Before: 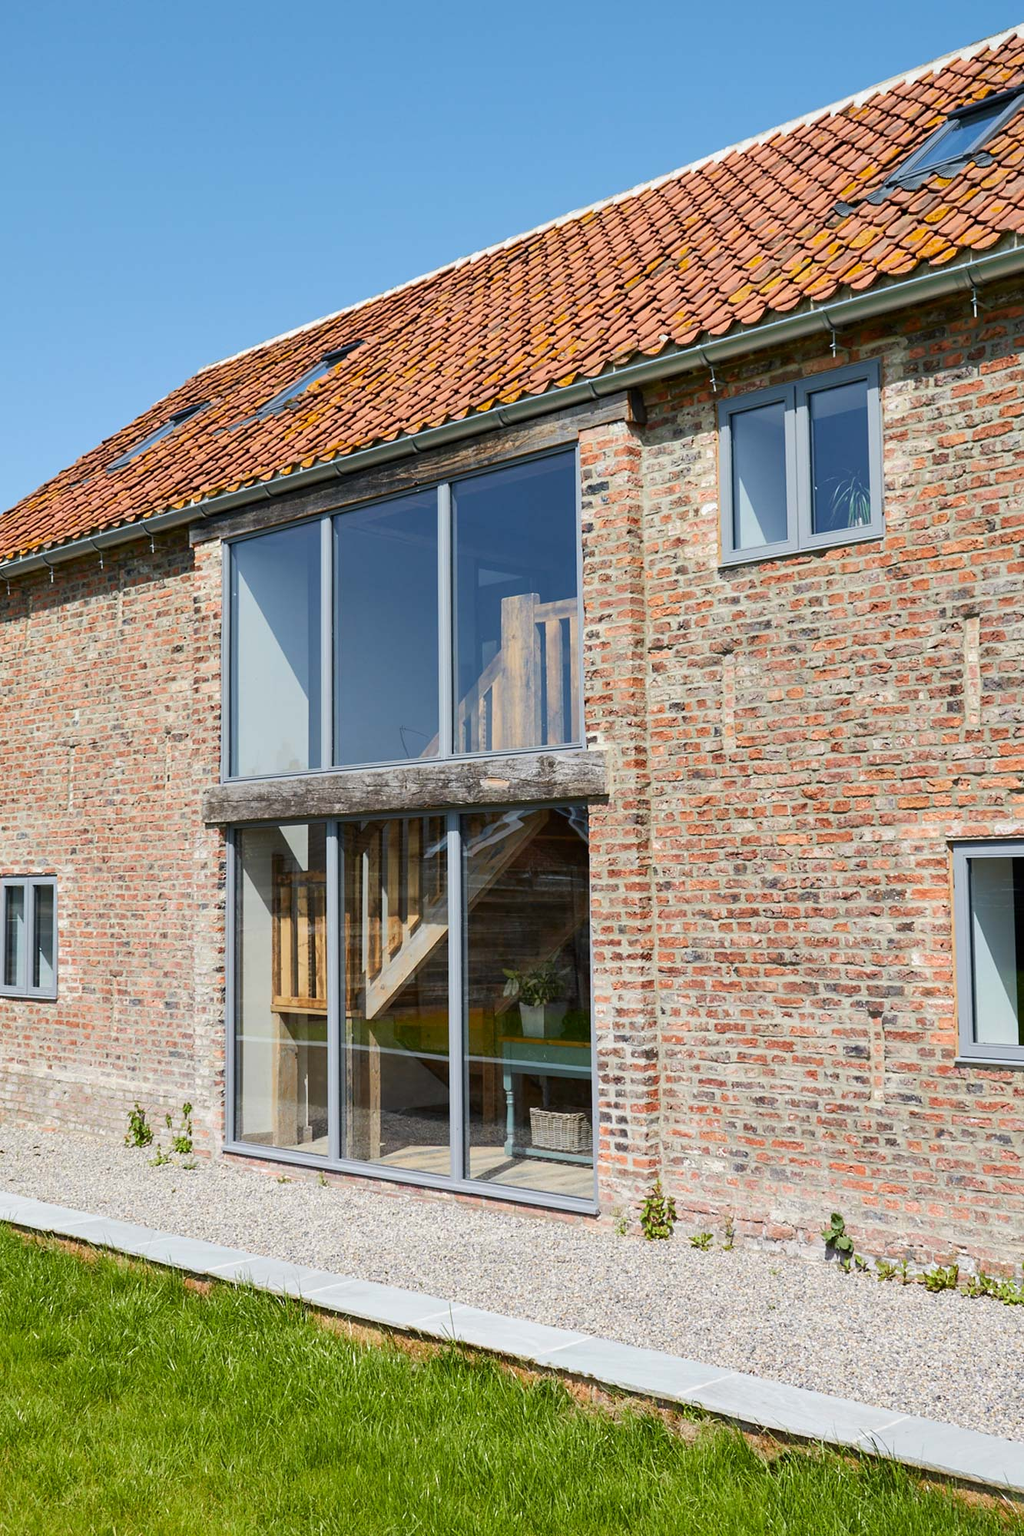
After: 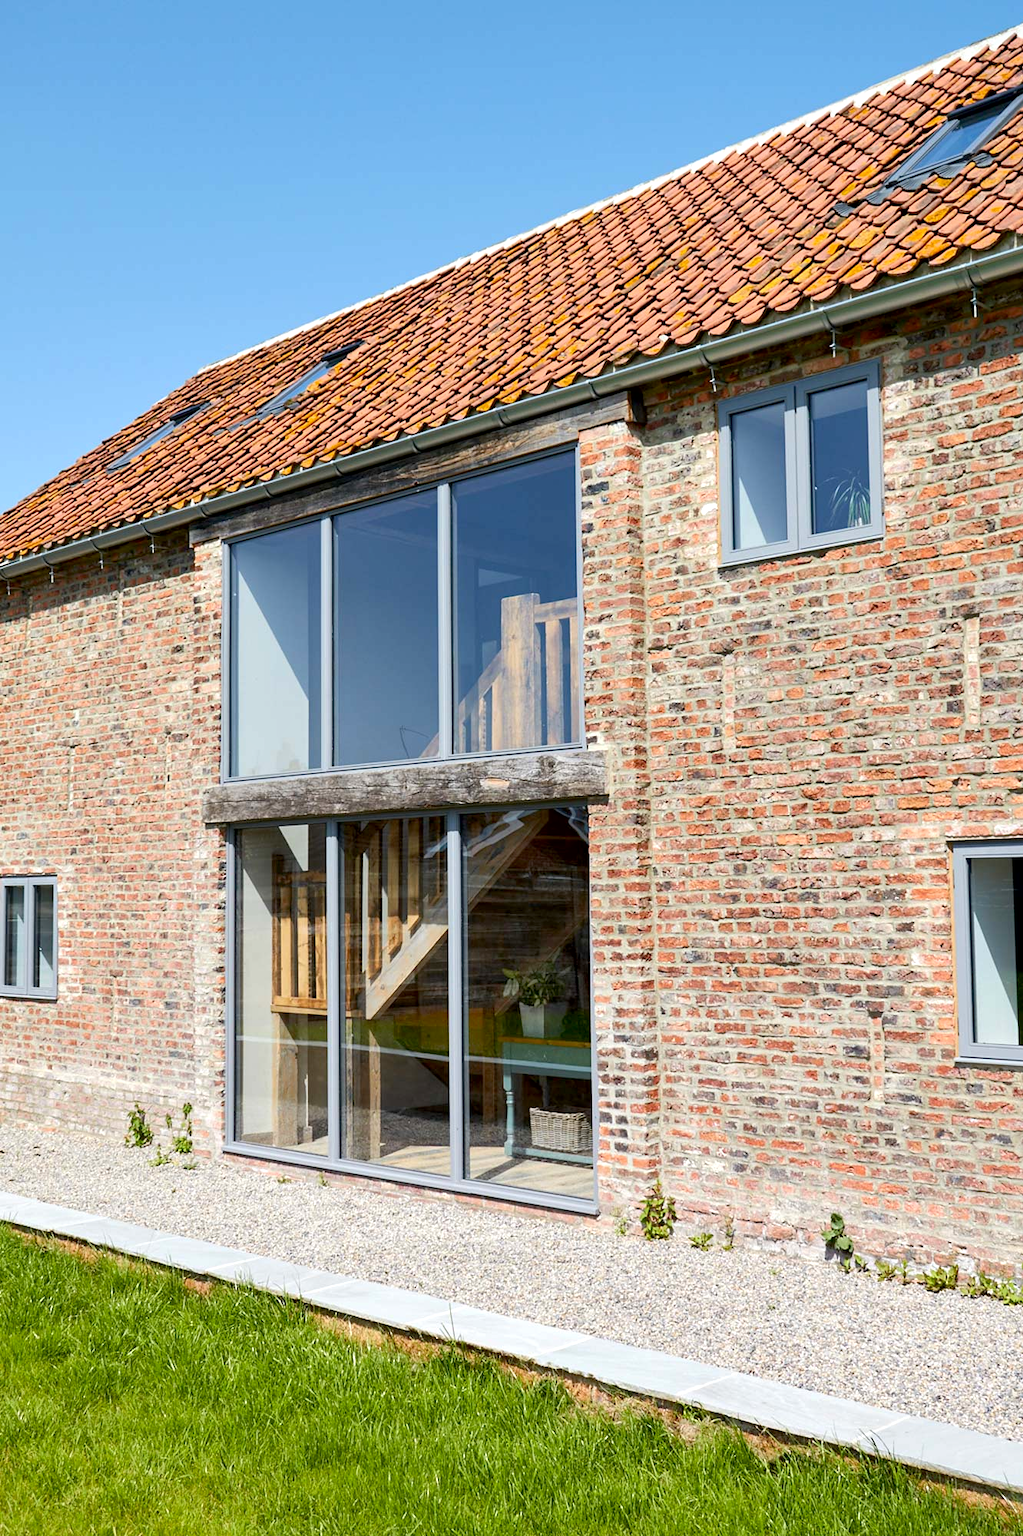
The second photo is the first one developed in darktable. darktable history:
local contrast: mode bilateral grid, contrast 15, coarseness 36, detail 105%, midtone range 0.2
exposure: black level correction 0.005, exposure 0.286 EV, compensate highlight preservation false
